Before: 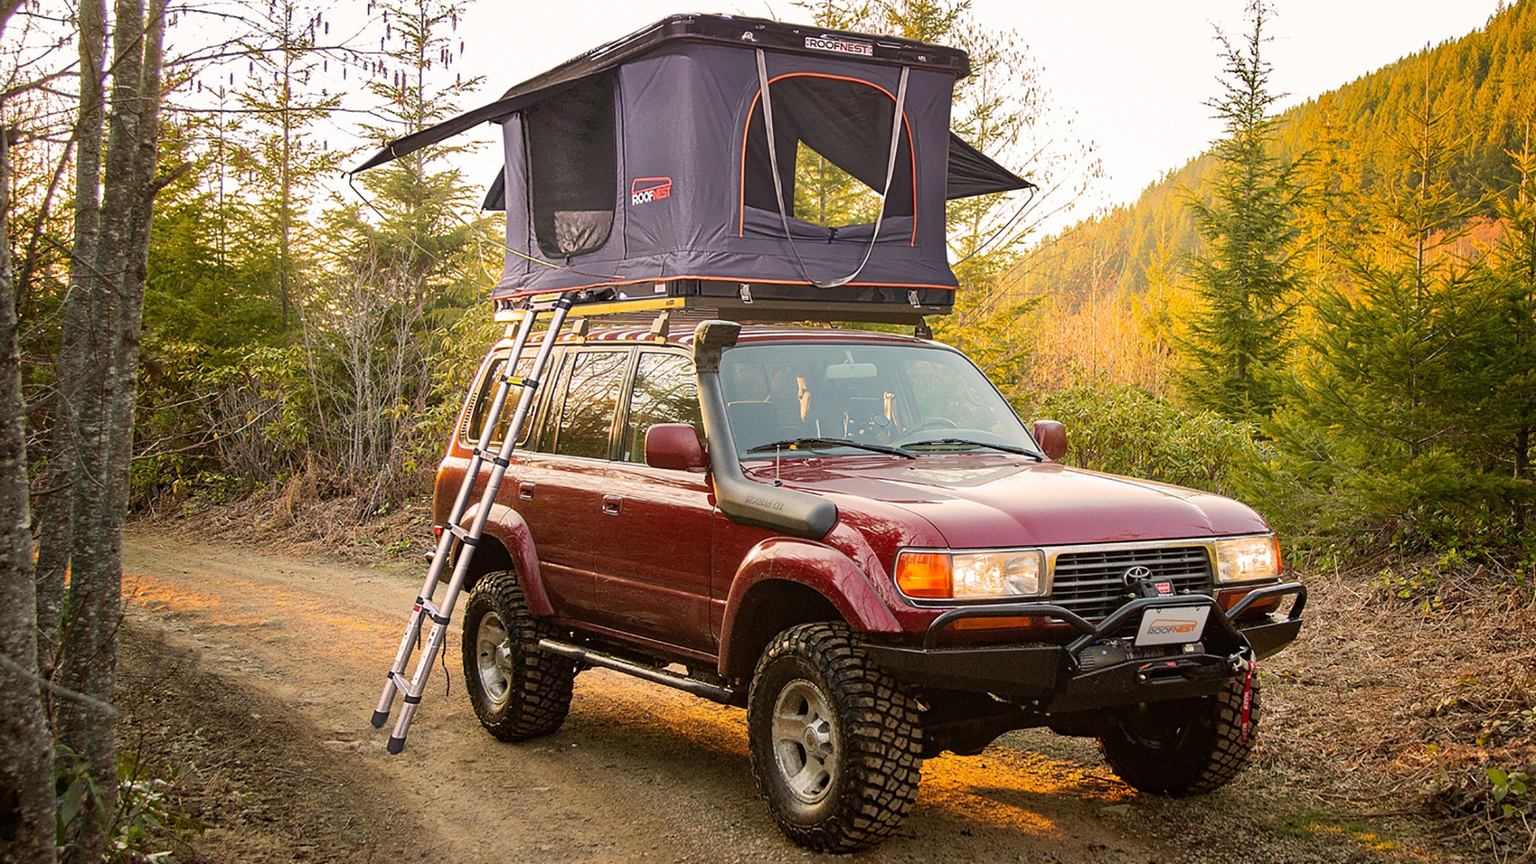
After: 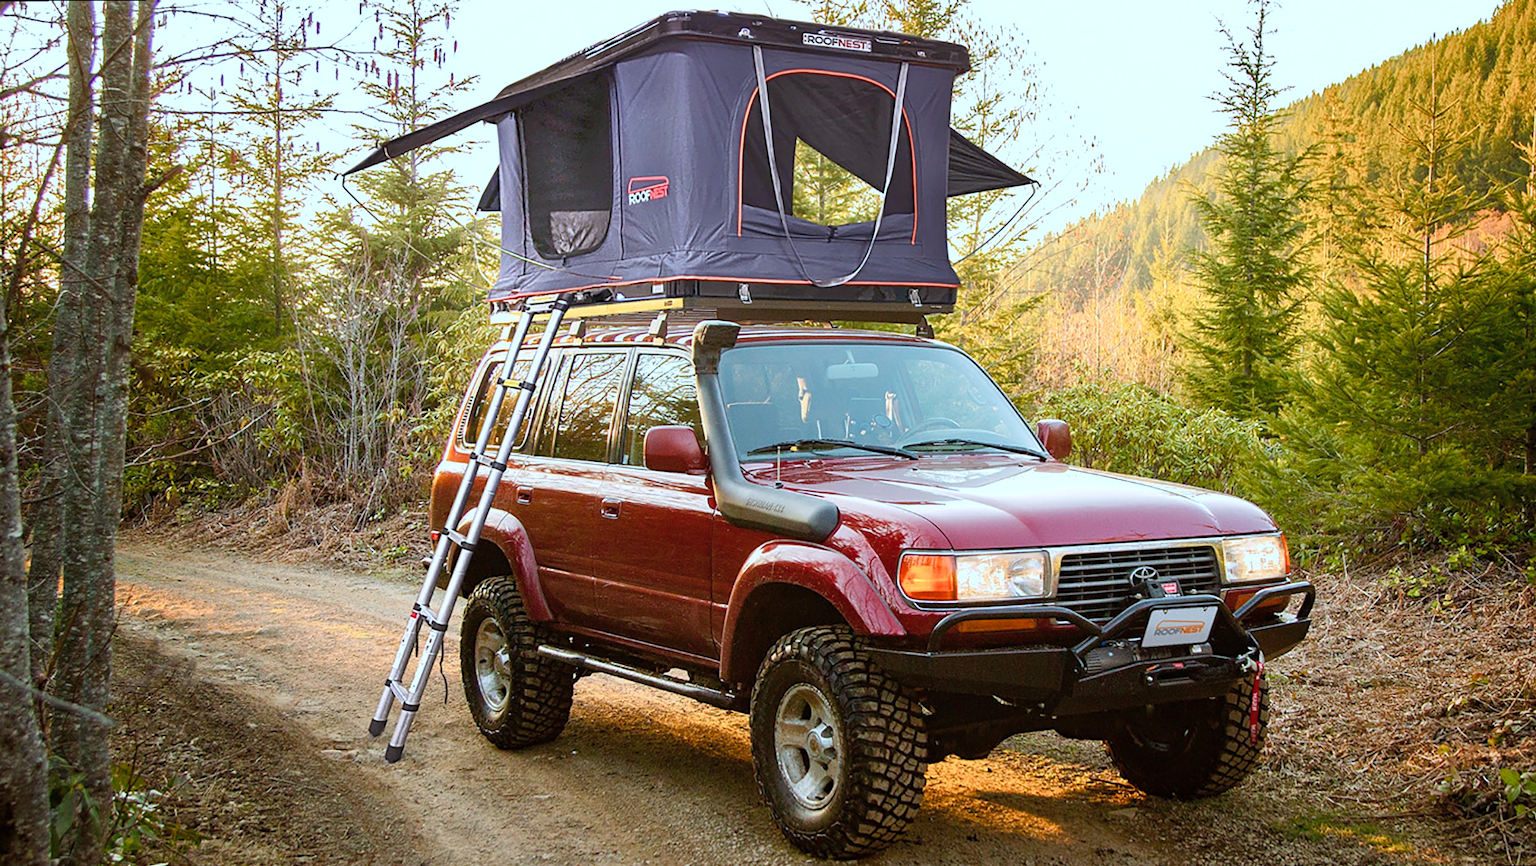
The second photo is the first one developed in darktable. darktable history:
rotate and perspective: rotation -0.45°, automatic cropping original format, crop left 0.008, crop right 0.992, crop top 0.012, crop bottom 0.988
color correction: highlights a* -9.73, highlights b* -21.22
color balance rgb: linear chroma grading › shadows 32%, linear chroma grading › global chroma -2%, linear chroma grading › mid-tones 4%, perceptual saturation grading › global saturation -2%, perceptual saturation grading › highlights -8%, perceptual saturation grading › mid-tones 8%, perceptual saturation grading › shadows 4%, perceptual brilliance grading › highlights 8%, perceptual brilliance grading › mid-tones 4%, perceptual brilliance grading › shadows 2%, global vibrance 16%, saturation formula JzAzBz (2021)
